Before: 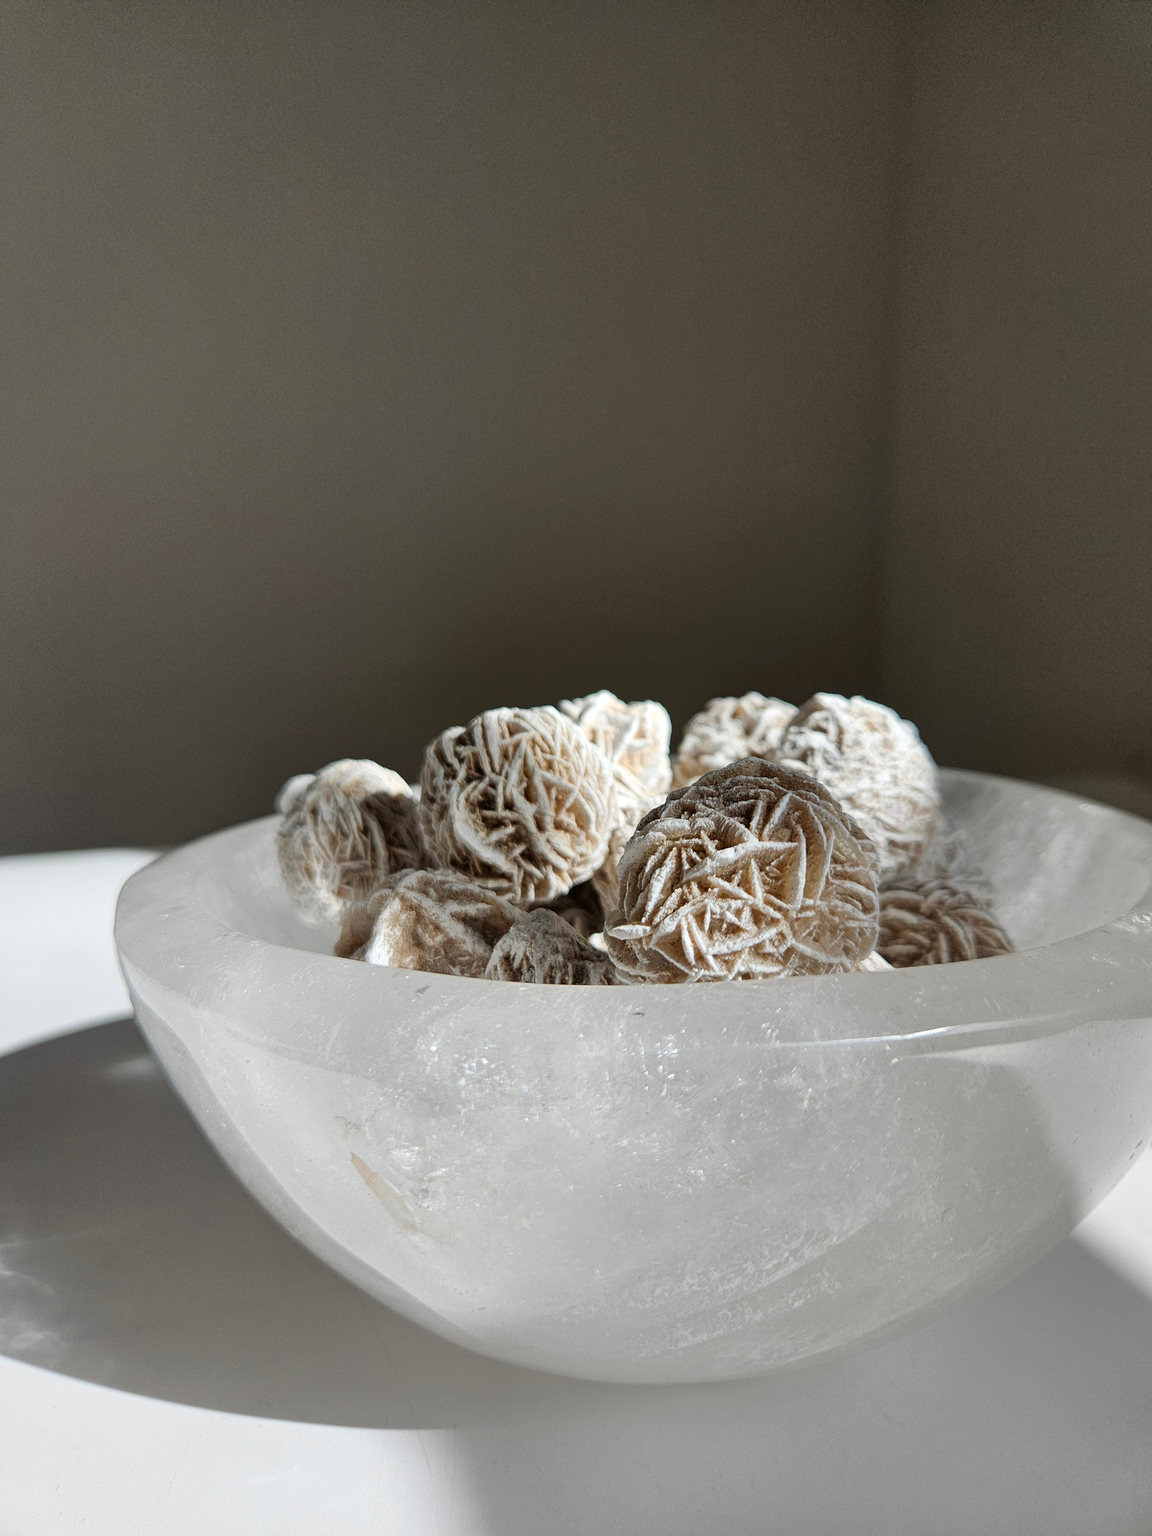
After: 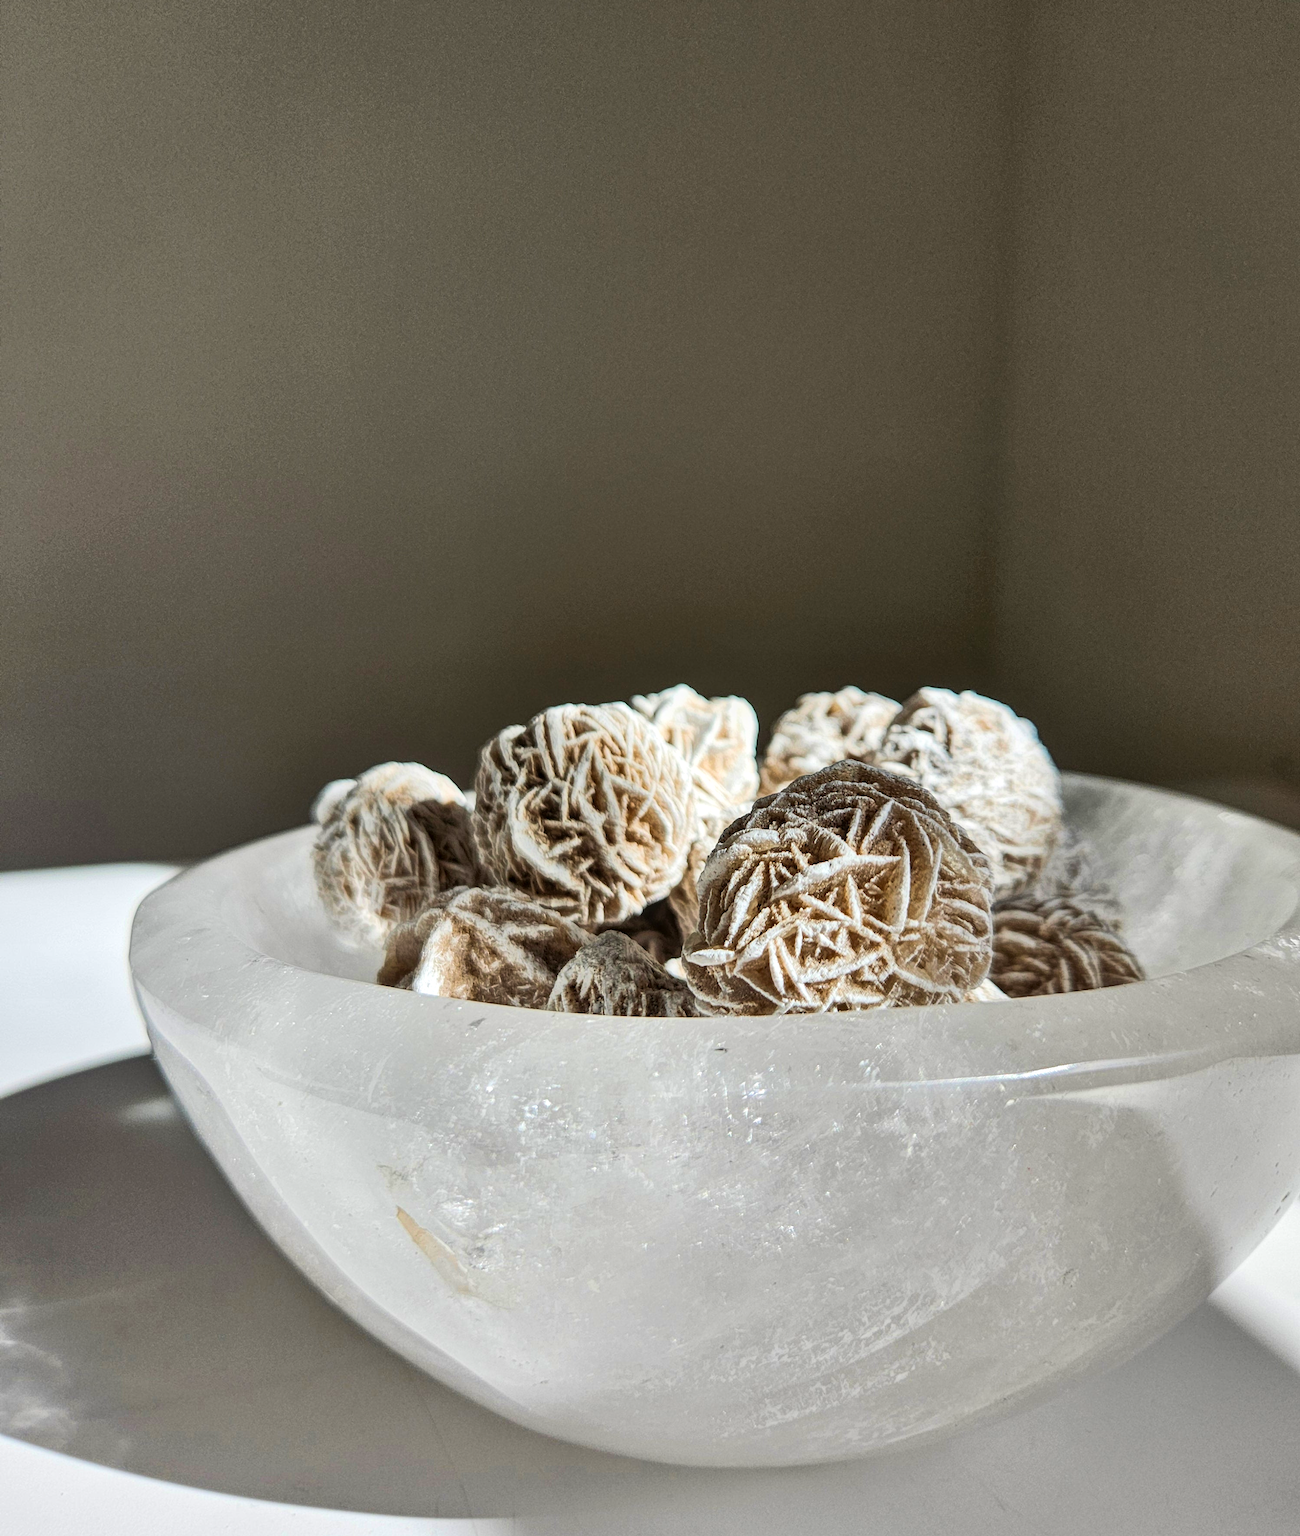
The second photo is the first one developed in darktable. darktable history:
local contrast: on, module defaults
velvia: on, module defaults
crop and rotate: top 5.493%, bottom 5.89%
shadows and highlights: shadows 43.47, white point adjustment -1.28, soften with gaussian
tone equalizer: -8 EV 0.027 EV, -7 EV -0.008 EV, -6 EV 0.031 EV, -5 EV 0.026 EV, -4 EV 0.25 EV, -3 EV 0.627 EV, -2 EV 0.561 EV, -1 EV 0.173 EV, +0 EV 0.035 EV, edges refinement/feathering 500, mask exposure compensation -1.57 EV, preserve details no
